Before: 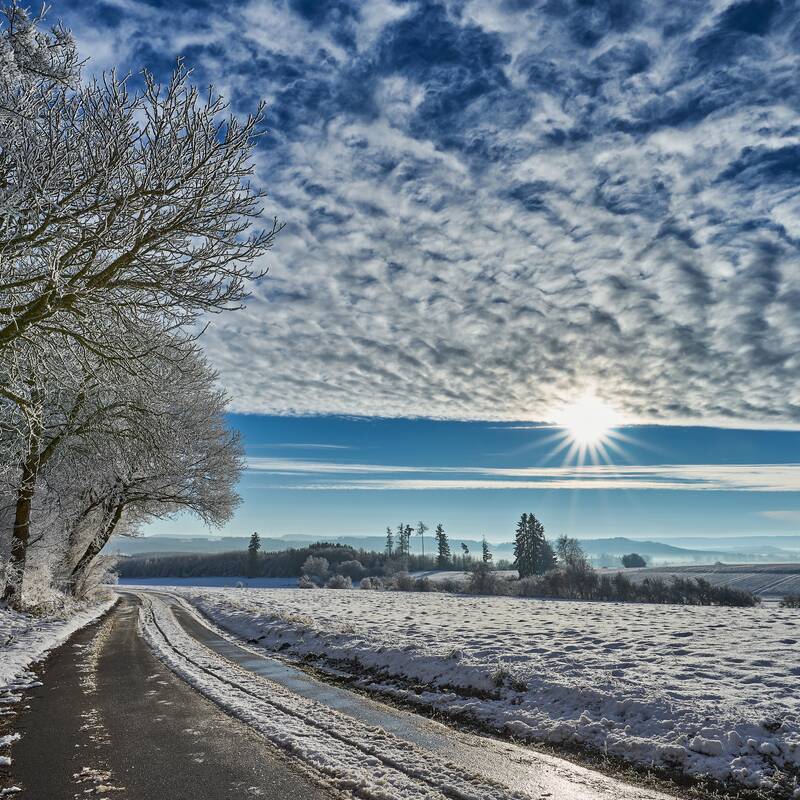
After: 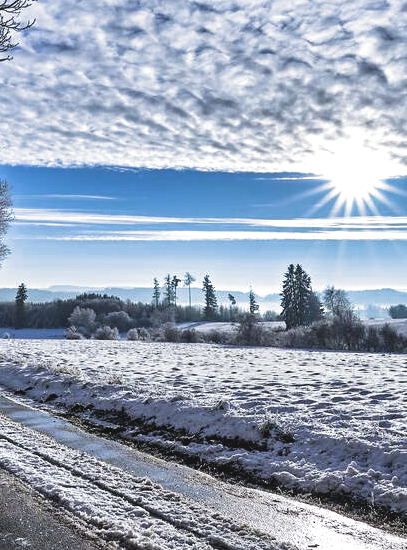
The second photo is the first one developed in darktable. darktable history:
contrast brightness saturation: contrast -0.11
white balance: red 0.967, blue 1.119, emerald 0.756
exposure: exposure 0.197 EV, compensate highlight preservation false
filmic rgb: black relative exposure -8.2 EV, white relative exposure 2.2 EV, threshold 3 EV, hardness 7.11, latitude 75%, contrast 1.325, highlights saturation mix -2%, shadows ↔ highlights balance 30%, preserve chrominance RGB euclidean norm, color science v5 (2021), contrast in shadows safe, contrast in highlights safe, enable highlight reconstruction true
crop and rotate: left 29.237%, top 31.152%, right 19.807%
shadows and highlights: radius 44.78, white point adjustment 6.64, compress 79.65%, highlights color adjustment 78.42%, soften with gaussian
